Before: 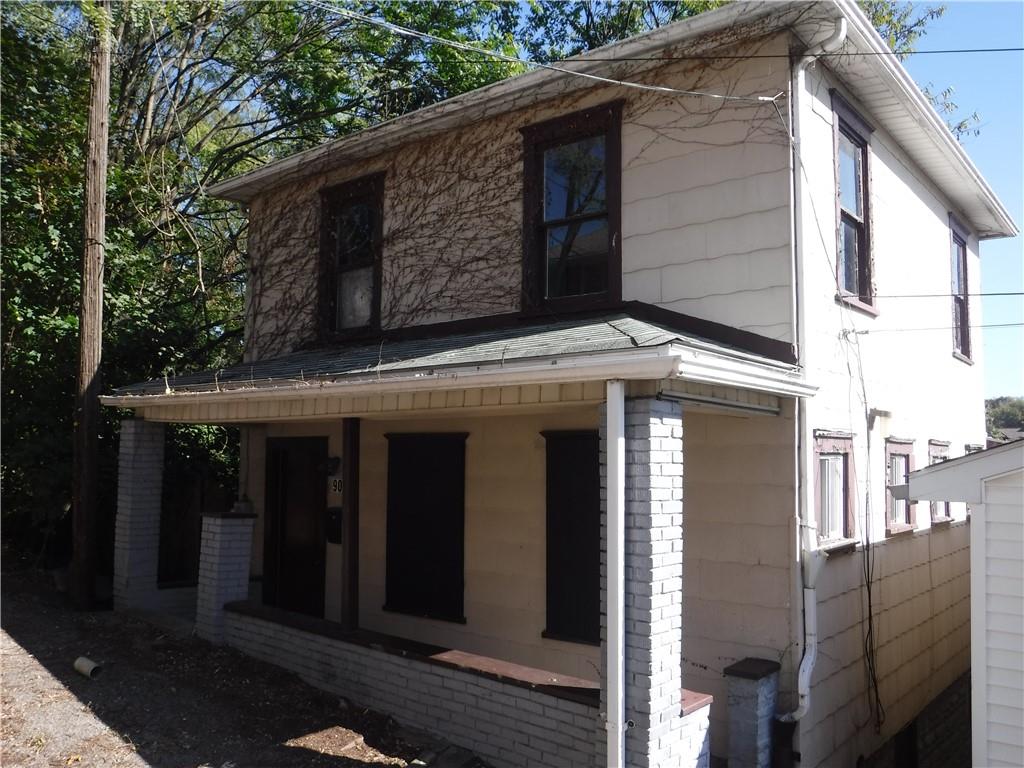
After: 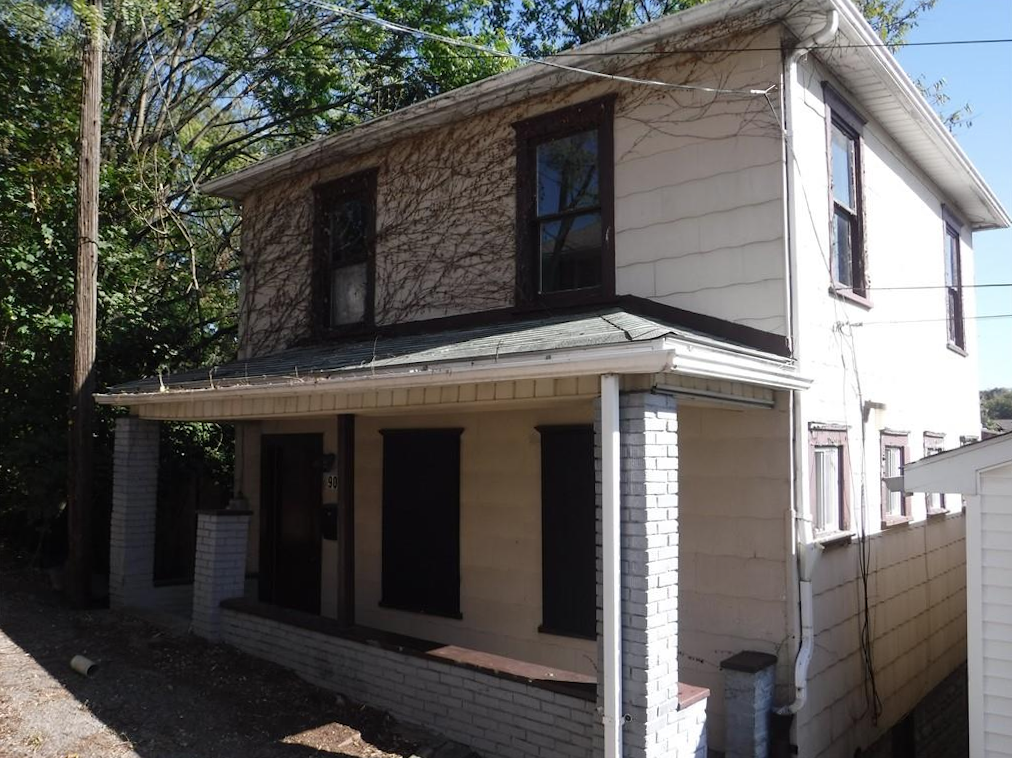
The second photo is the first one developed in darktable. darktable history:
contrast brightness saturation: saturation -0.05
rotate and perspective: rotation -0.45°, automatic cropping original format, crop left 0.008, crop right 0.992, crop top 0.012, crop bottom 0.988
